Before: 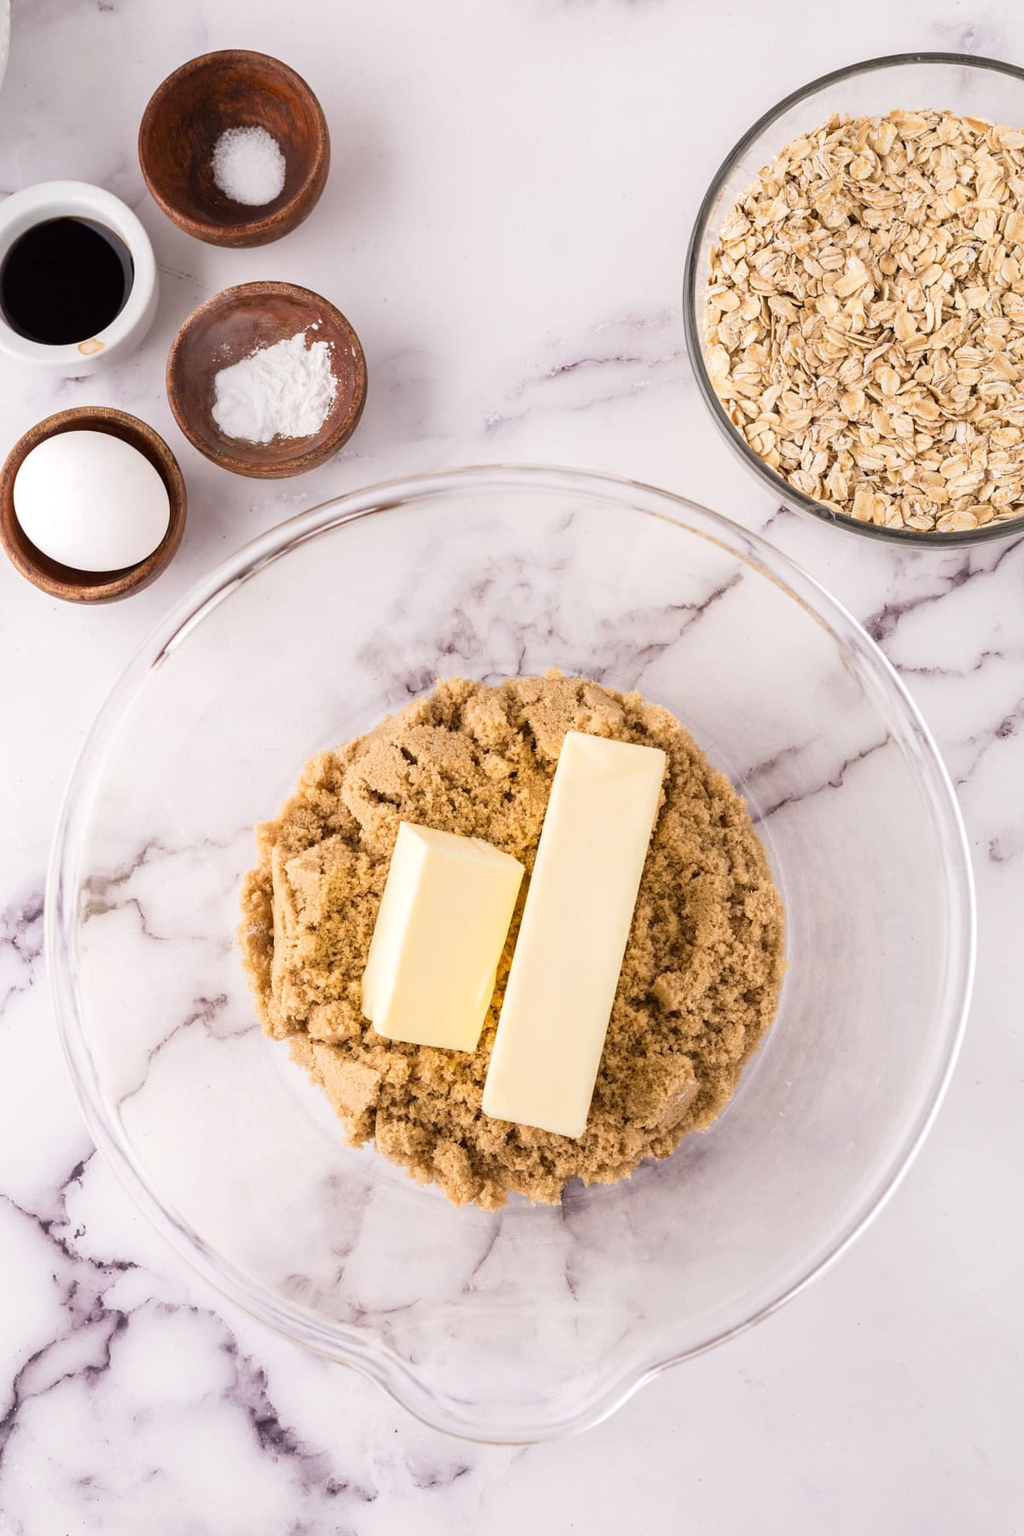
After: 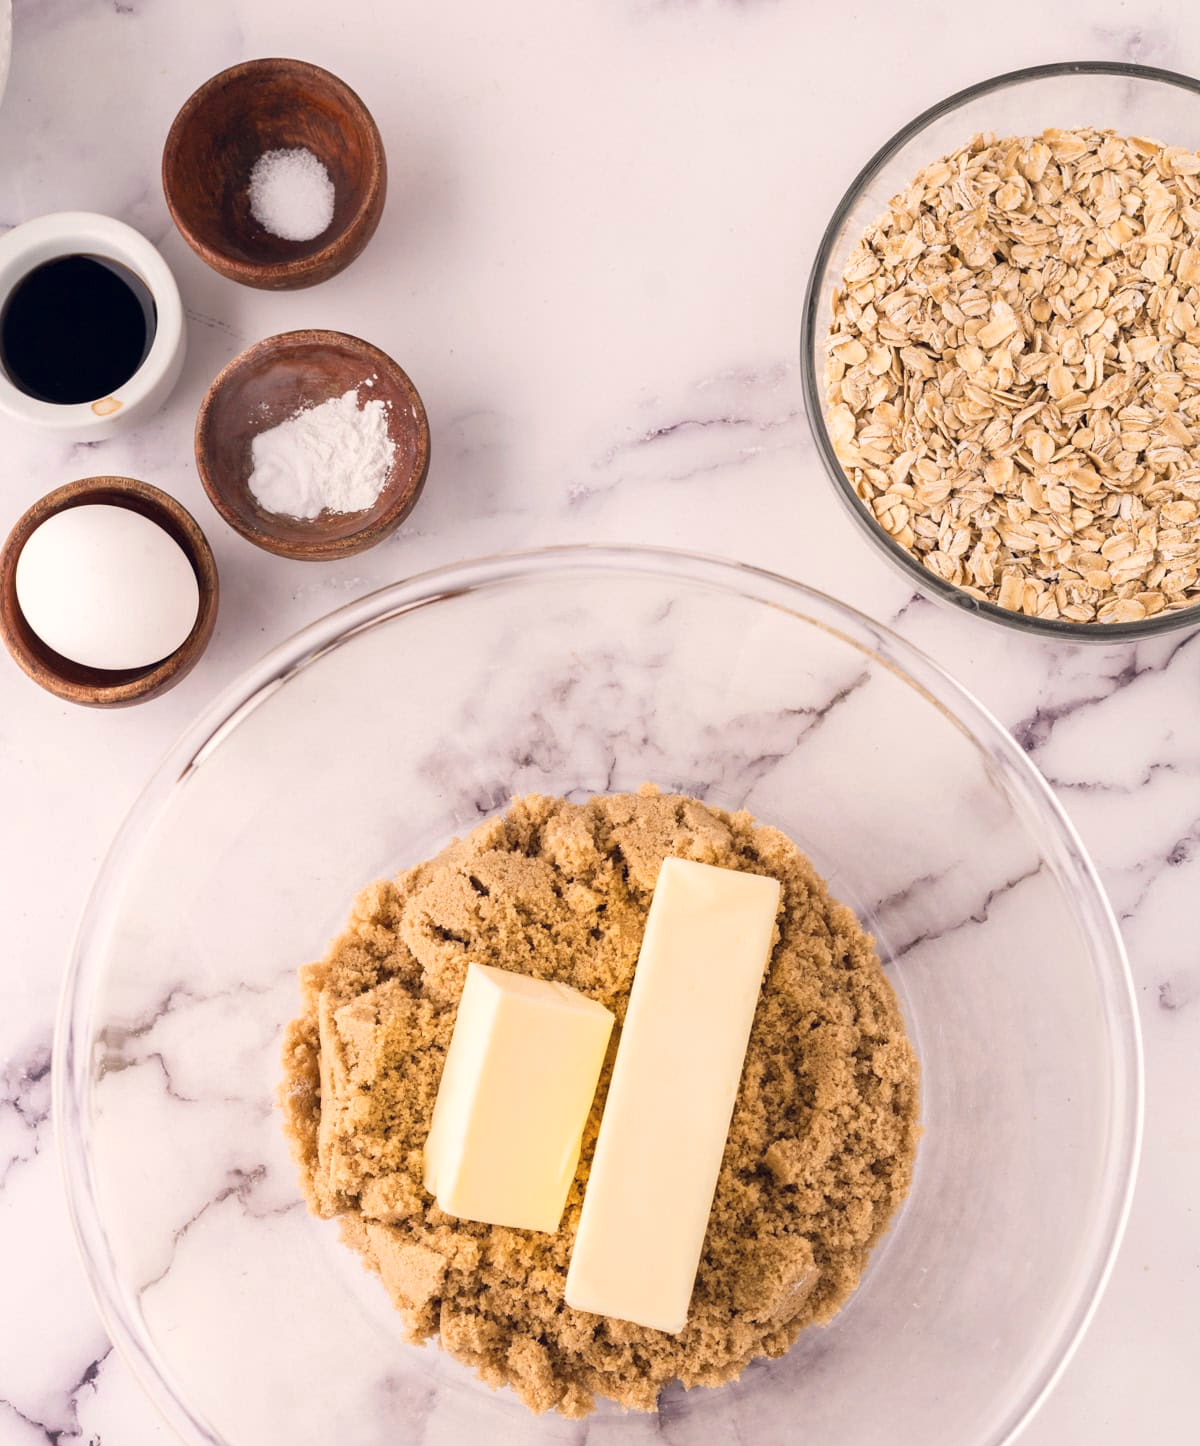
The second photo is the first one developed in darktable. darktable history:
color balance rgb: shadows lift › hue 87.51°, highlights gain › chroma 1.62%, highlights gain › hue 55.1°, global offset › chroma 0.06%, global offset › hue 253.66°, linear chroma grading › global chroma 0.5%
crop: bottom 19.644%
